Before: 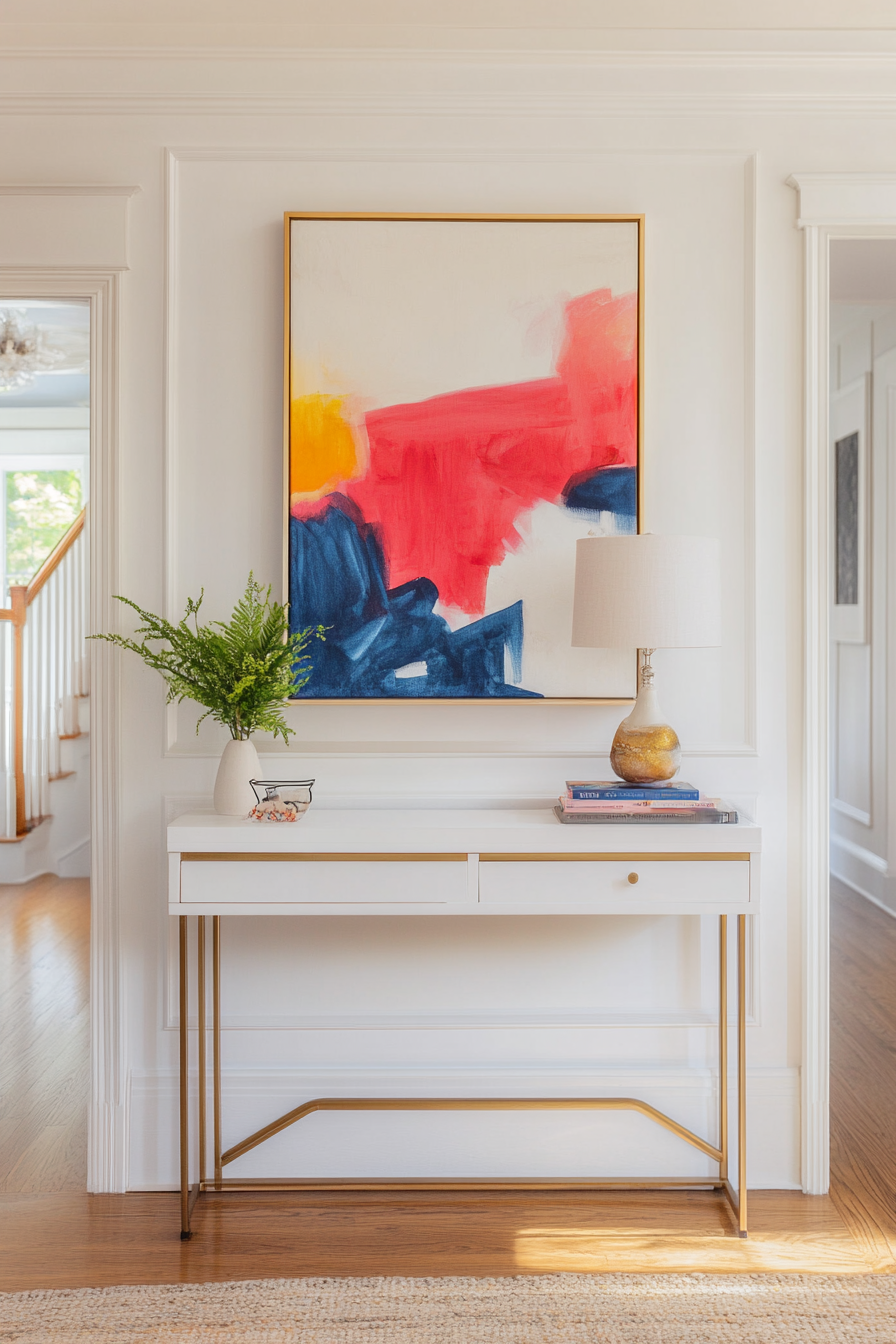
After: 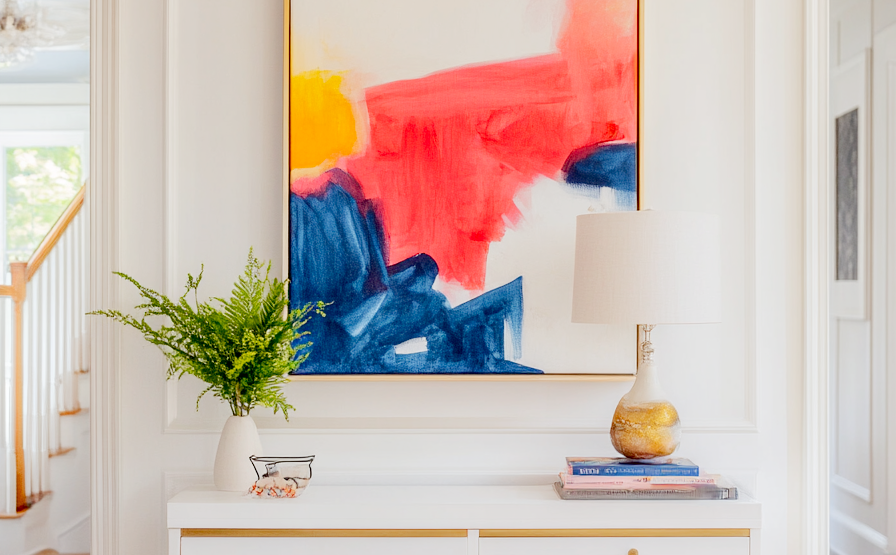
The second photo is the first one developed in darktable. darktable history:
tone curve: curves: ch0 [(0, 0) (0.526, 0.642) (1, 1)], preserve colors none
contrast brightness saturation: contrast 0.038, saturation 0.07
crop and rotate: top 24.146%, bottom 34.505%
exposure: black level correction 0.016, exposure -0.006 EV, compensate highlight preservation false
